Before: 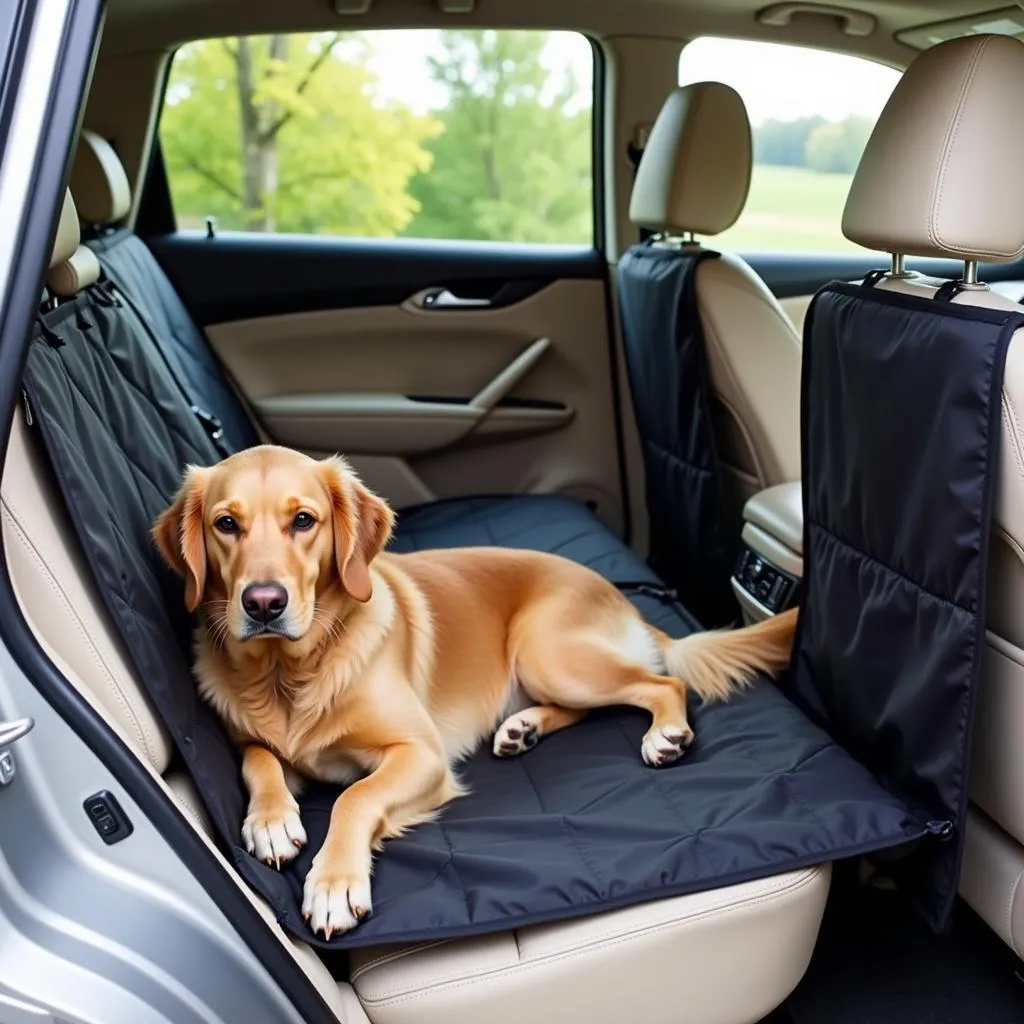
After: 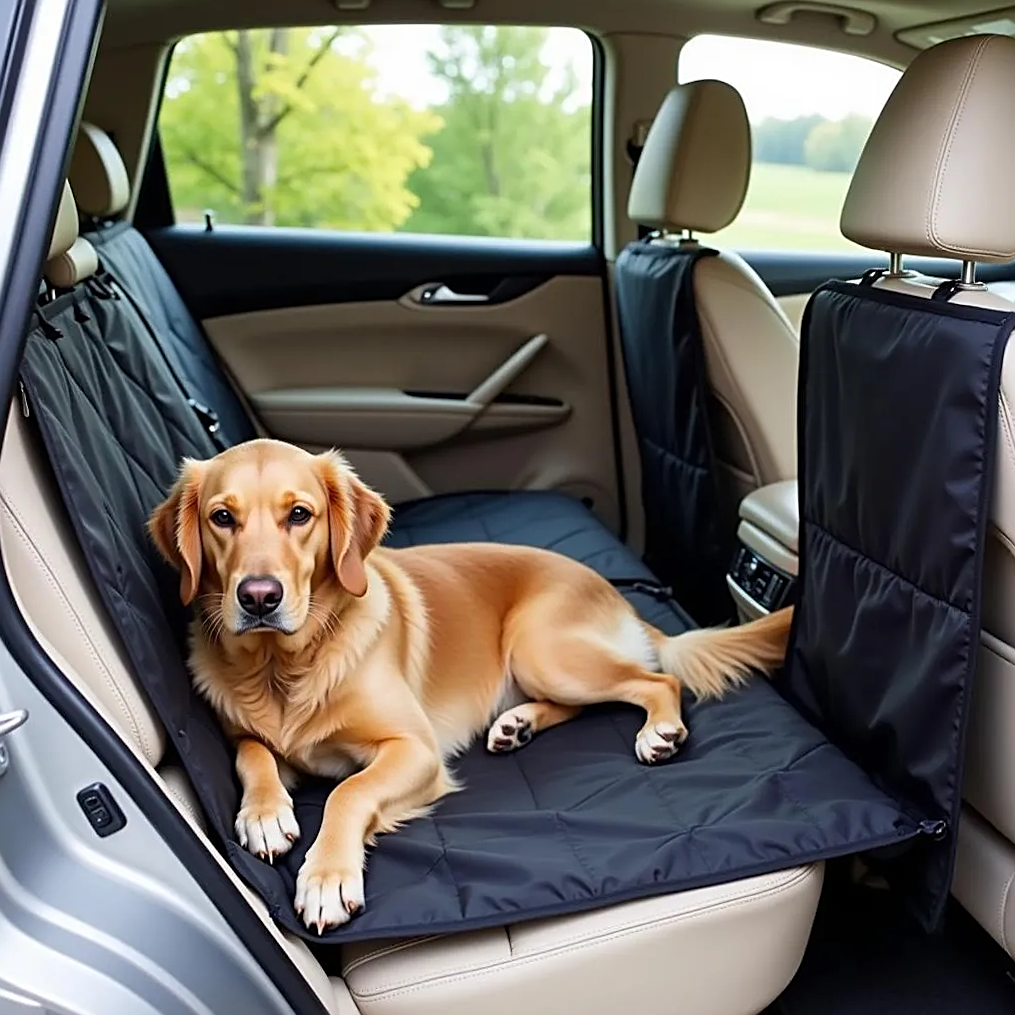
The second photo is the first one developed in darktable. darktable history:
crop and rotate: angle -0.5°
sharpen: on, module defaults
